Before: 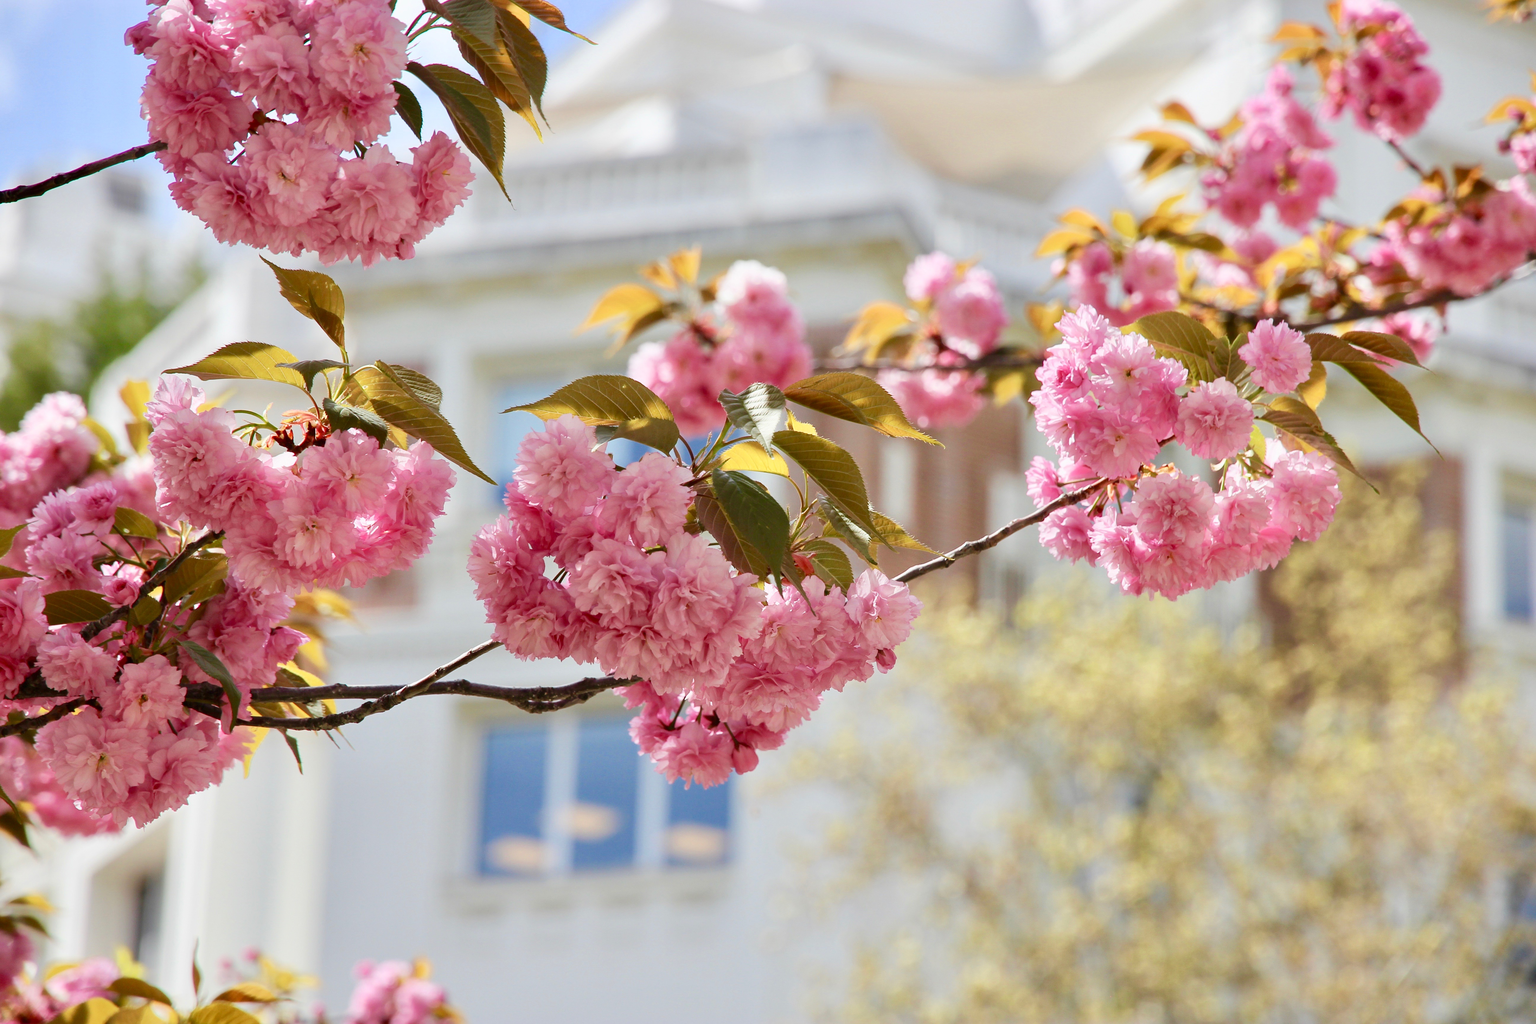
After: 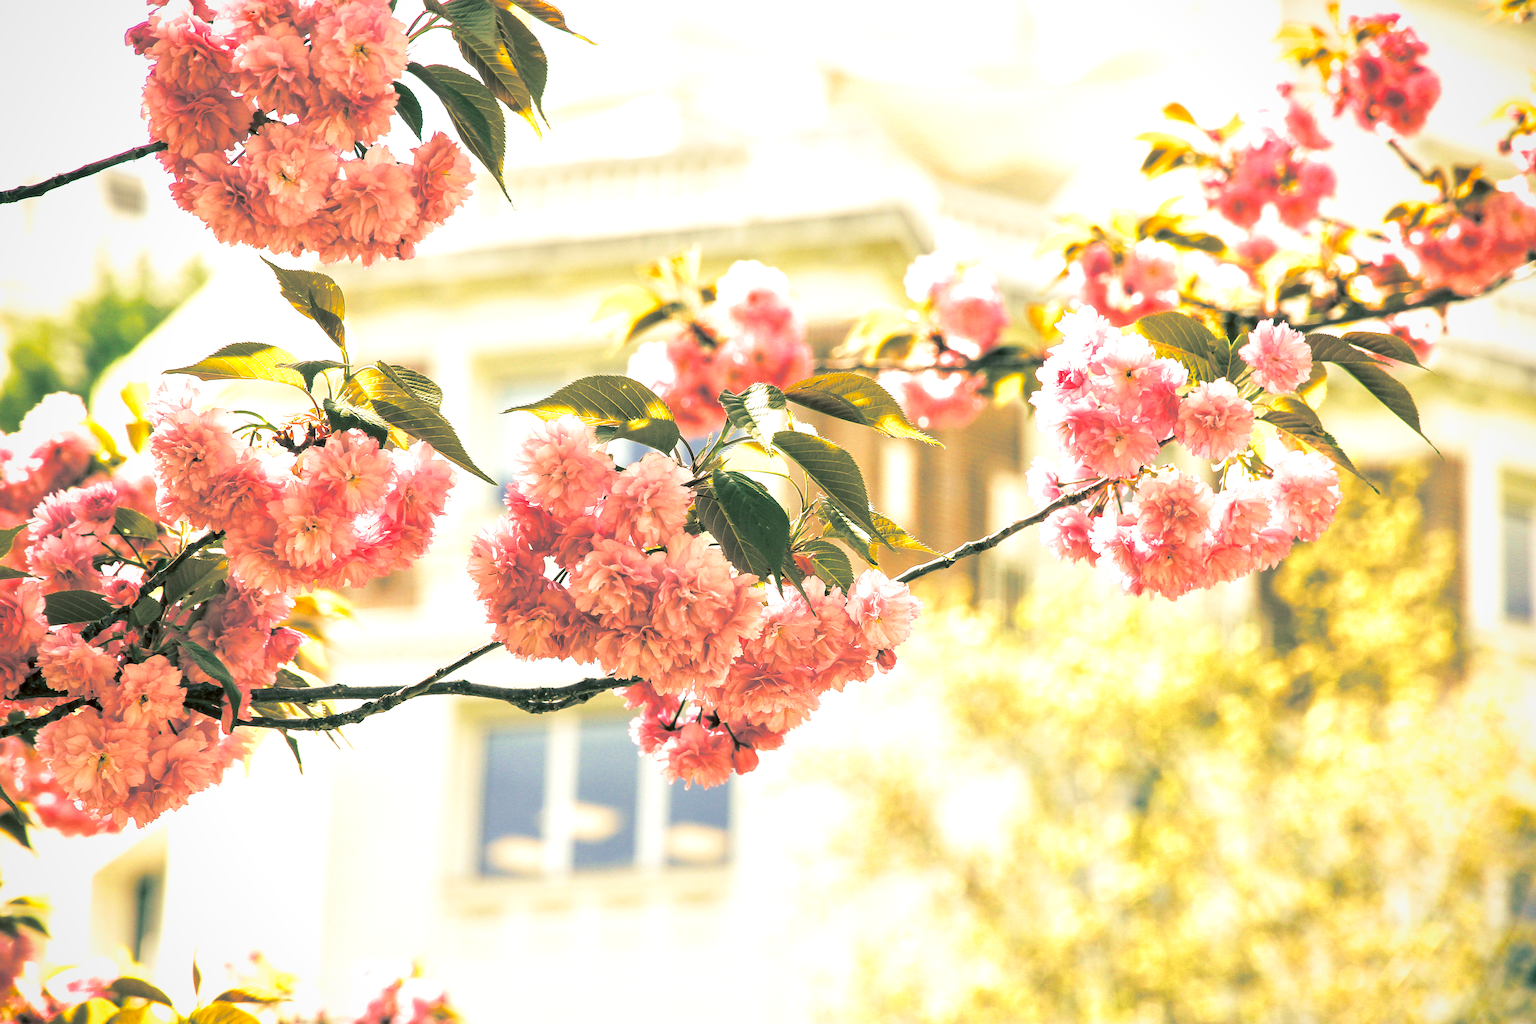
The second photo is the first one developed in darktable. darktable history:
exposure: black level correction 0, exposure 1.015 EV, compensate exposure bias true, compensate highlight preservation false
sharpen: on, module defaults
color correction: highlights a* 0.162, highlights b* 29.53, shadows a* -0.162, shadows b* 21.09
local contrast: on, module defaults
base curve: exposure shift 0, preserve colors none
split-toning: shadows › hue 183.6°, shadows › saturation 0.52, highlights › hue 0°, highlights › saturation 0
vignetting: brightness -0.233, saturation 0.141
